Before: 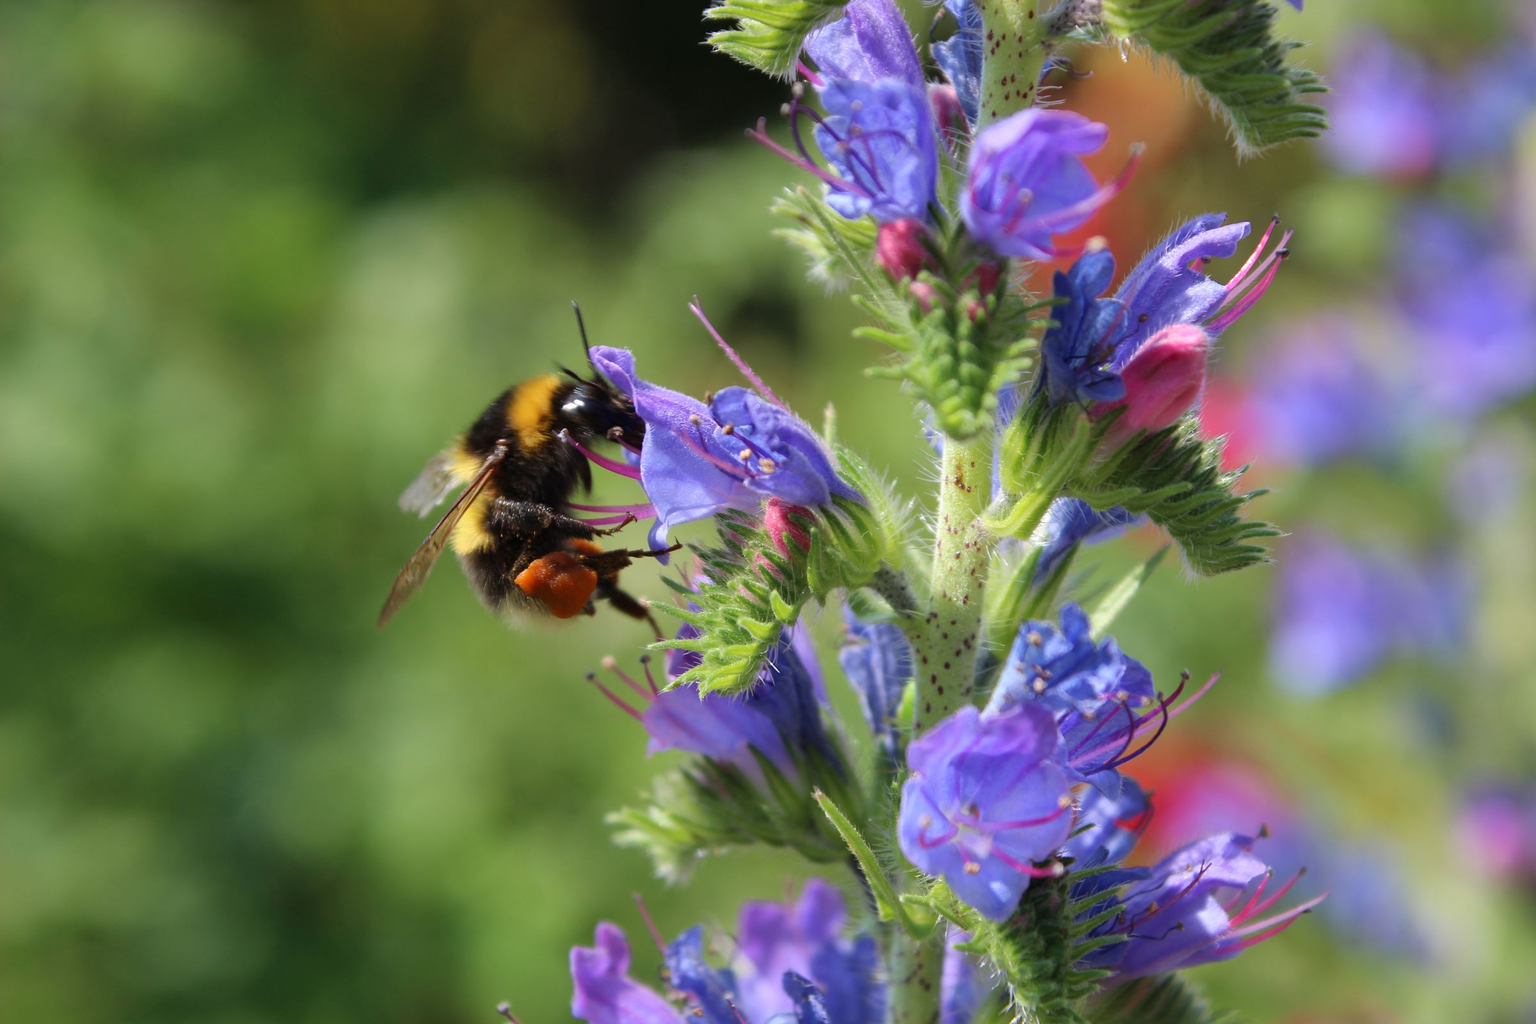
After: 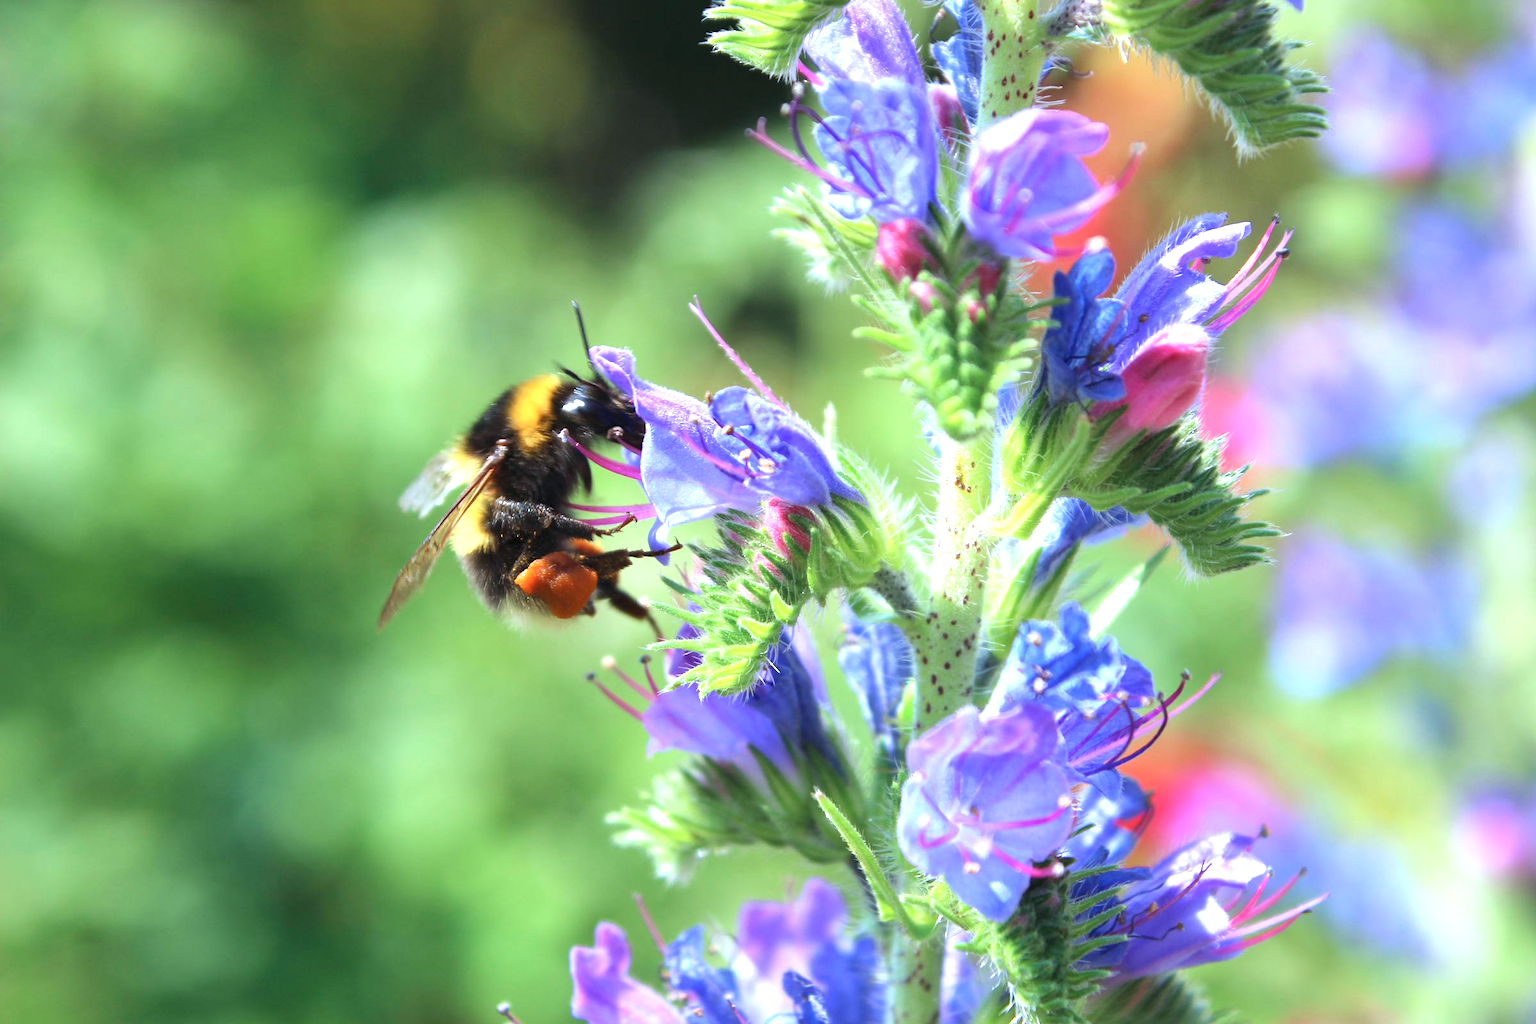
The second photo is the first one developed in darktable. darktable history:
color calibration: illuminant F (fluorescent), F source F9 (Cool White Deluxe 4150 K) – high CRI, x 0.374, y 0.373, temperature 4152.97 K
exposure: black level correction 0, exposure 1.2 EV, compensate exposure bias true, compensate highlight preservation false
